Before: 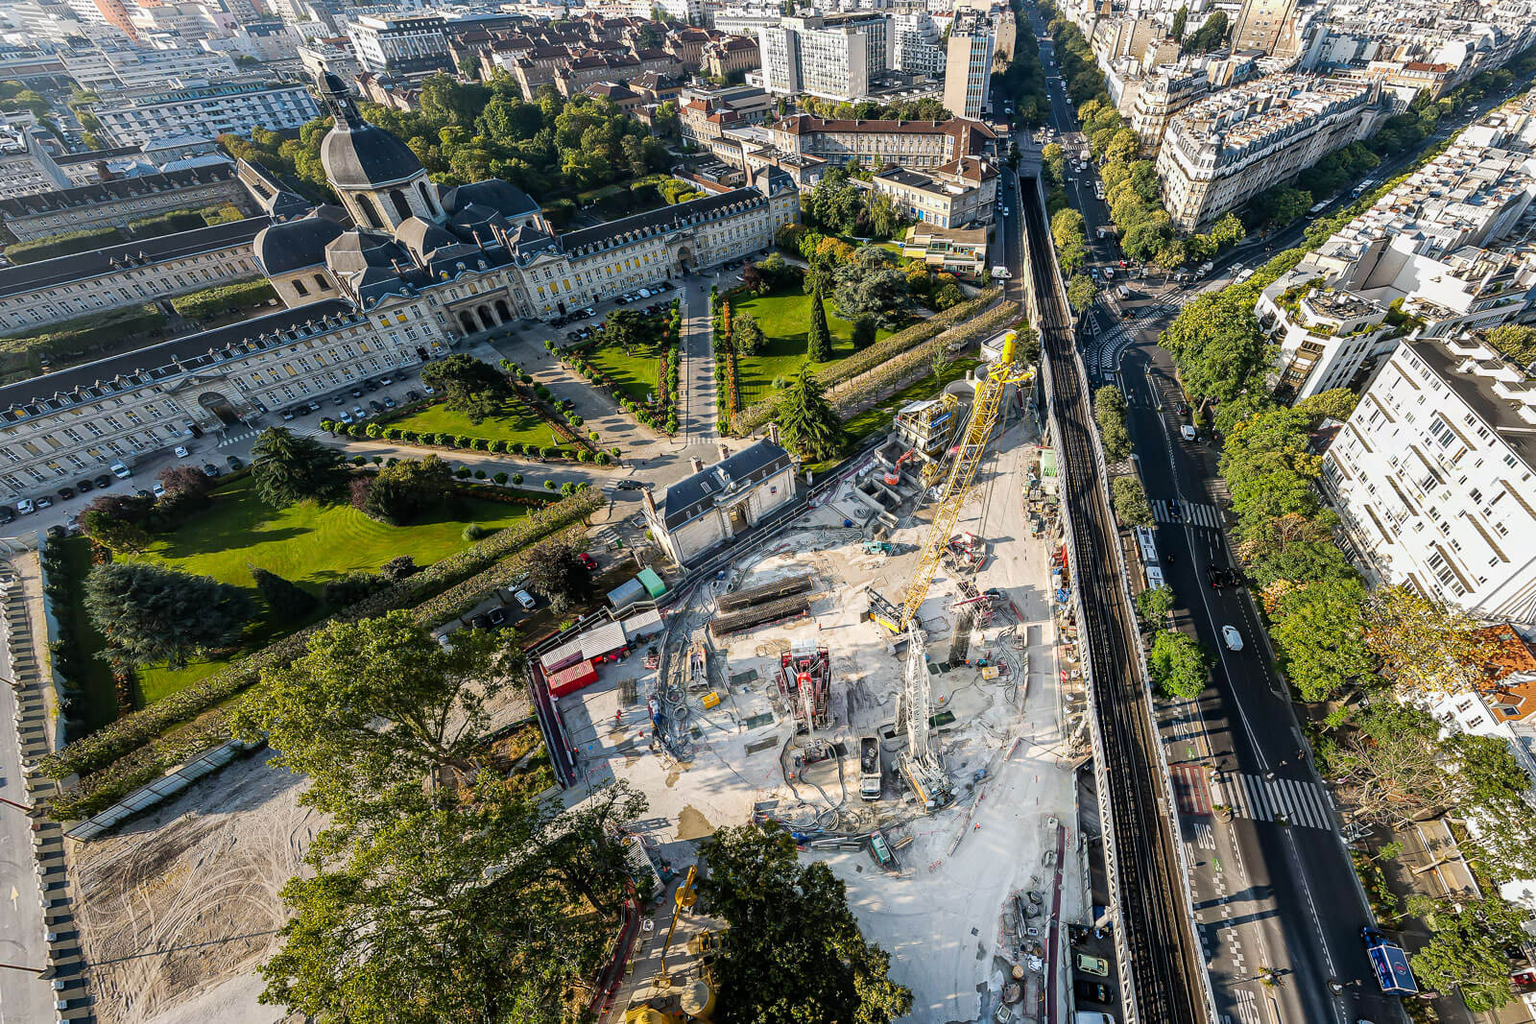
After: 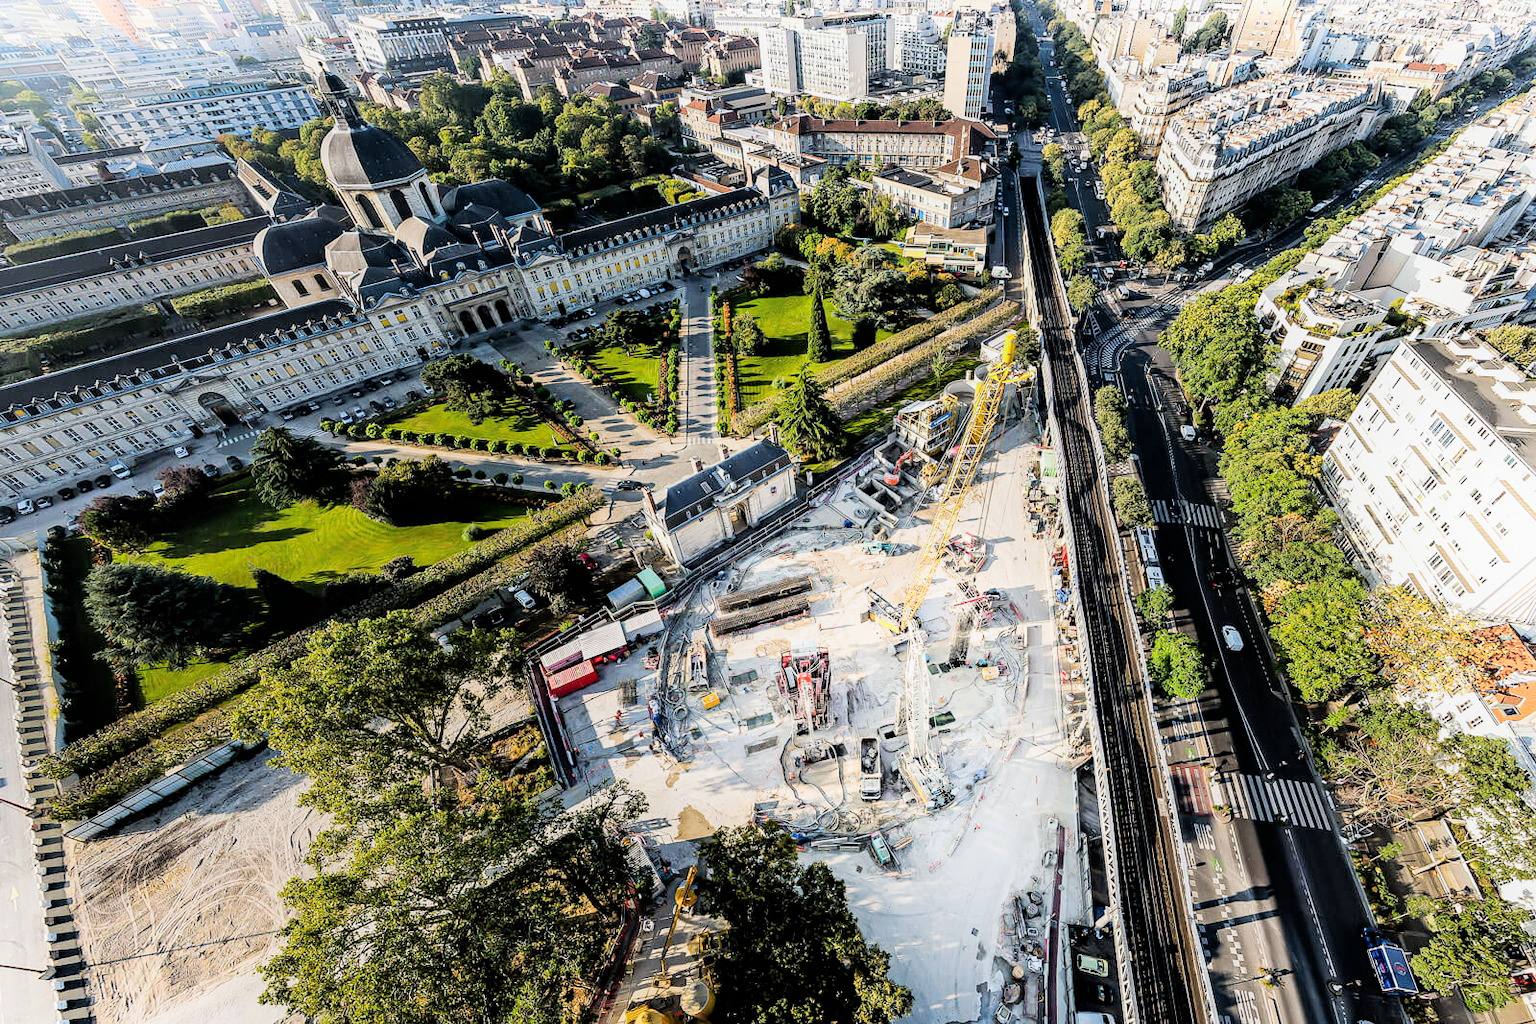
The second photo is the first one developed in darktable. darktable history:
exposure: black level correction 0, exposure 0.7 EV, compensate exposure bias true, compensate highlight preservation false
shadows and highlights: shadows -21.3, highlights 100, soften with gaussian
white balance: emerald 1
filmic rgb: black relative exposure -5 EV, hardness 2.88, contrast 1.2, highlights saturation mix -30%
